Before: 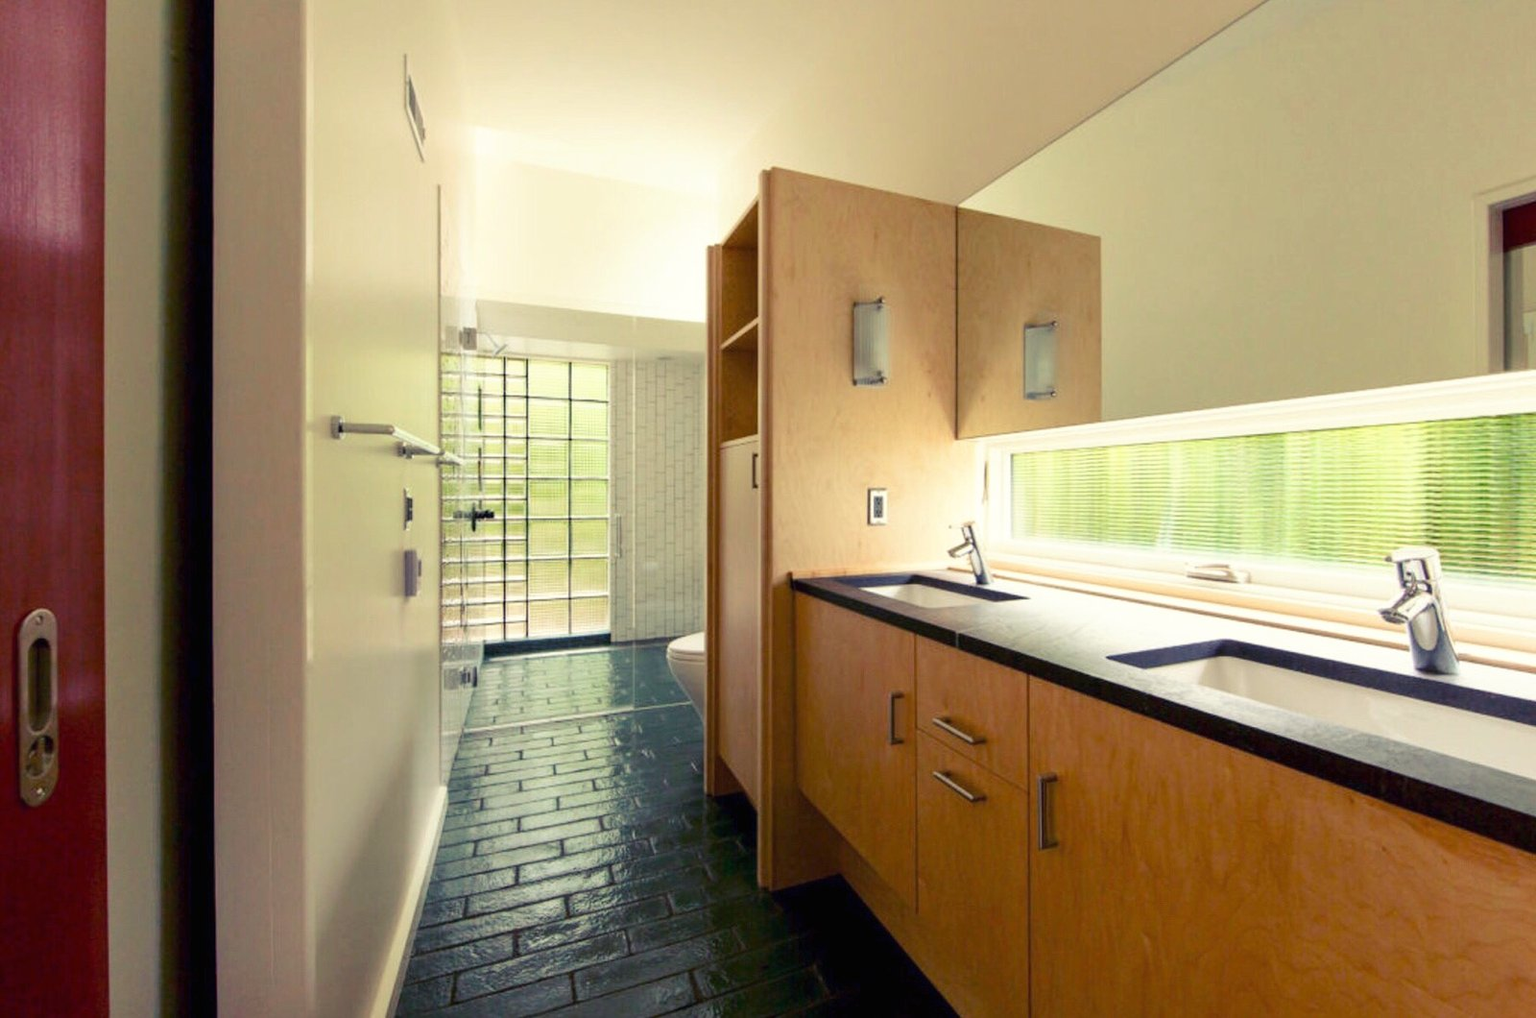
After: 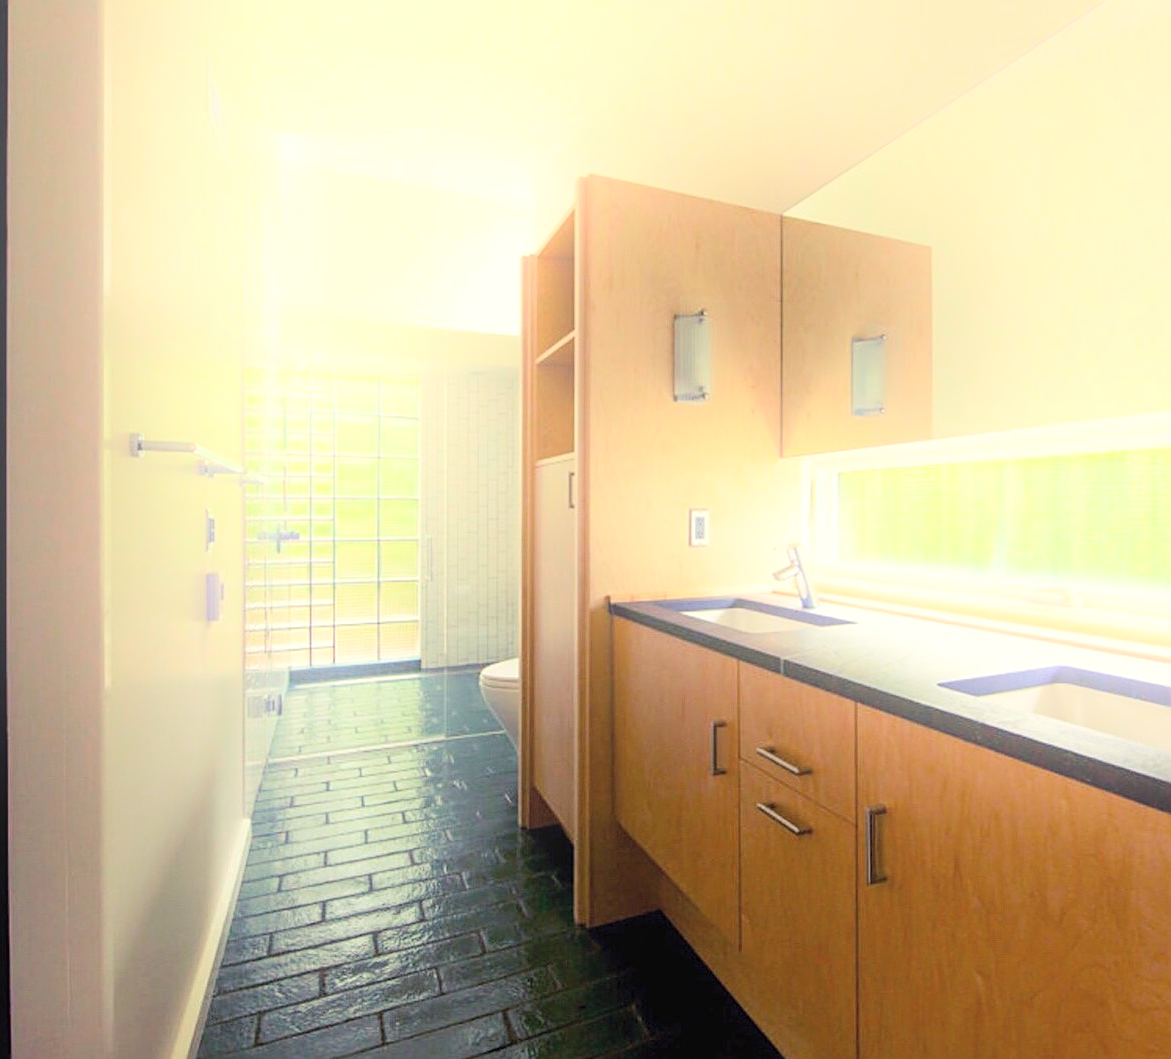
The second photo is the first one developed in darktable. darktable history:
bloom: on, module defaults
contrast brightness saturation: brightness 0.15
sharpen: on, module defaults
crop: left 13.443%, right 13.31%
